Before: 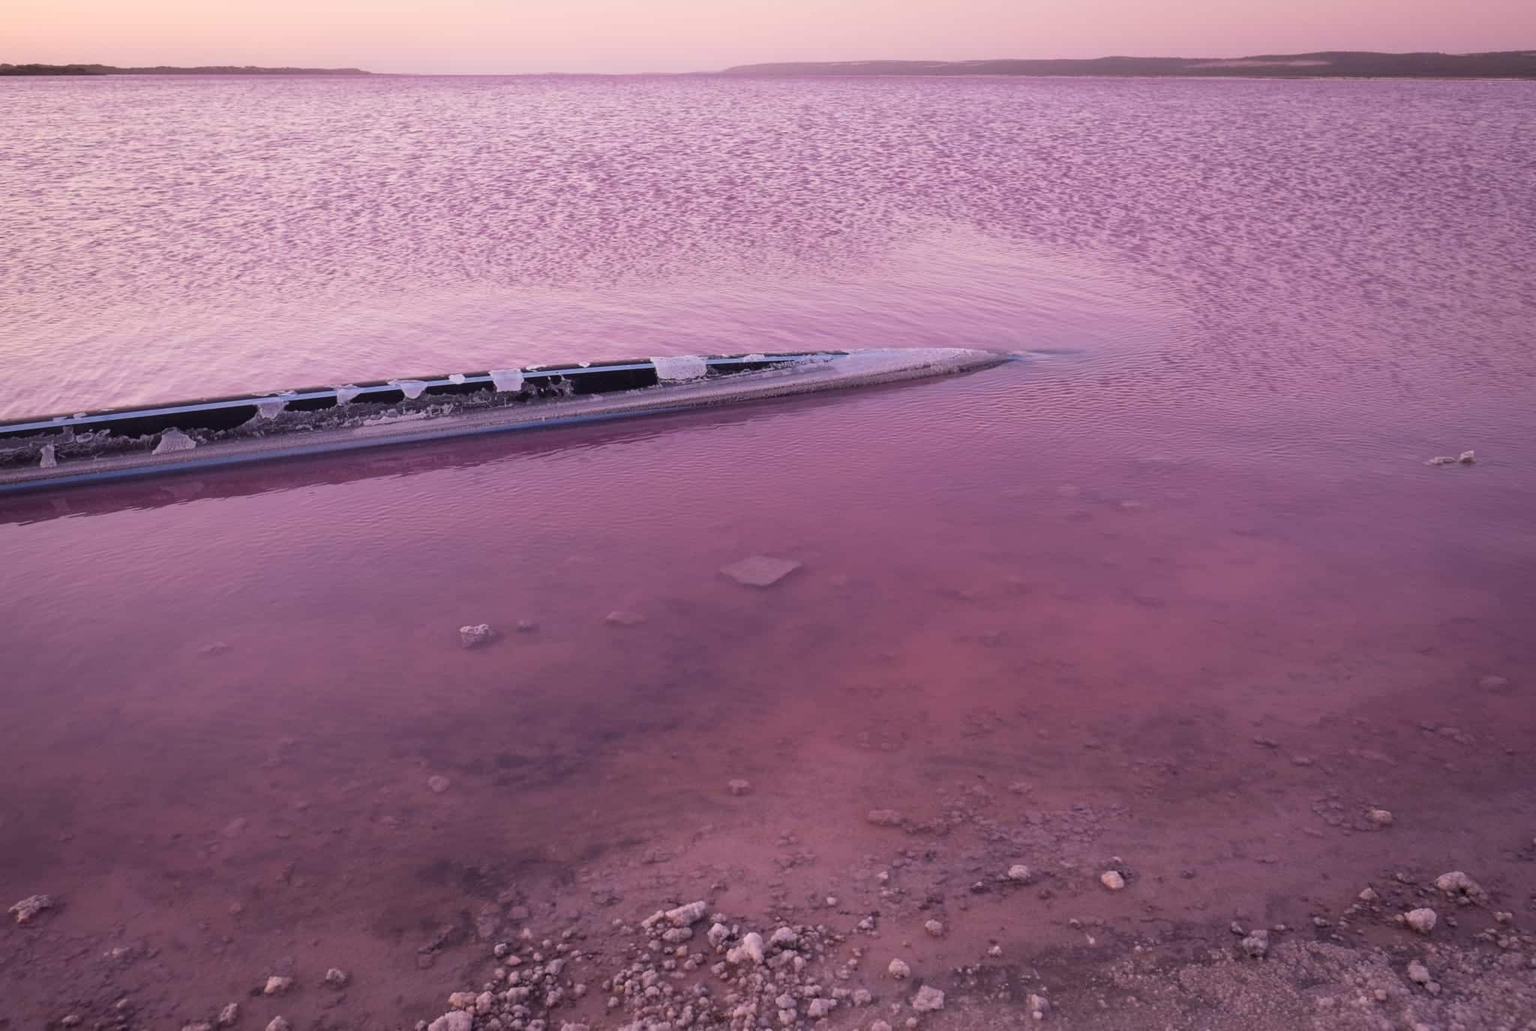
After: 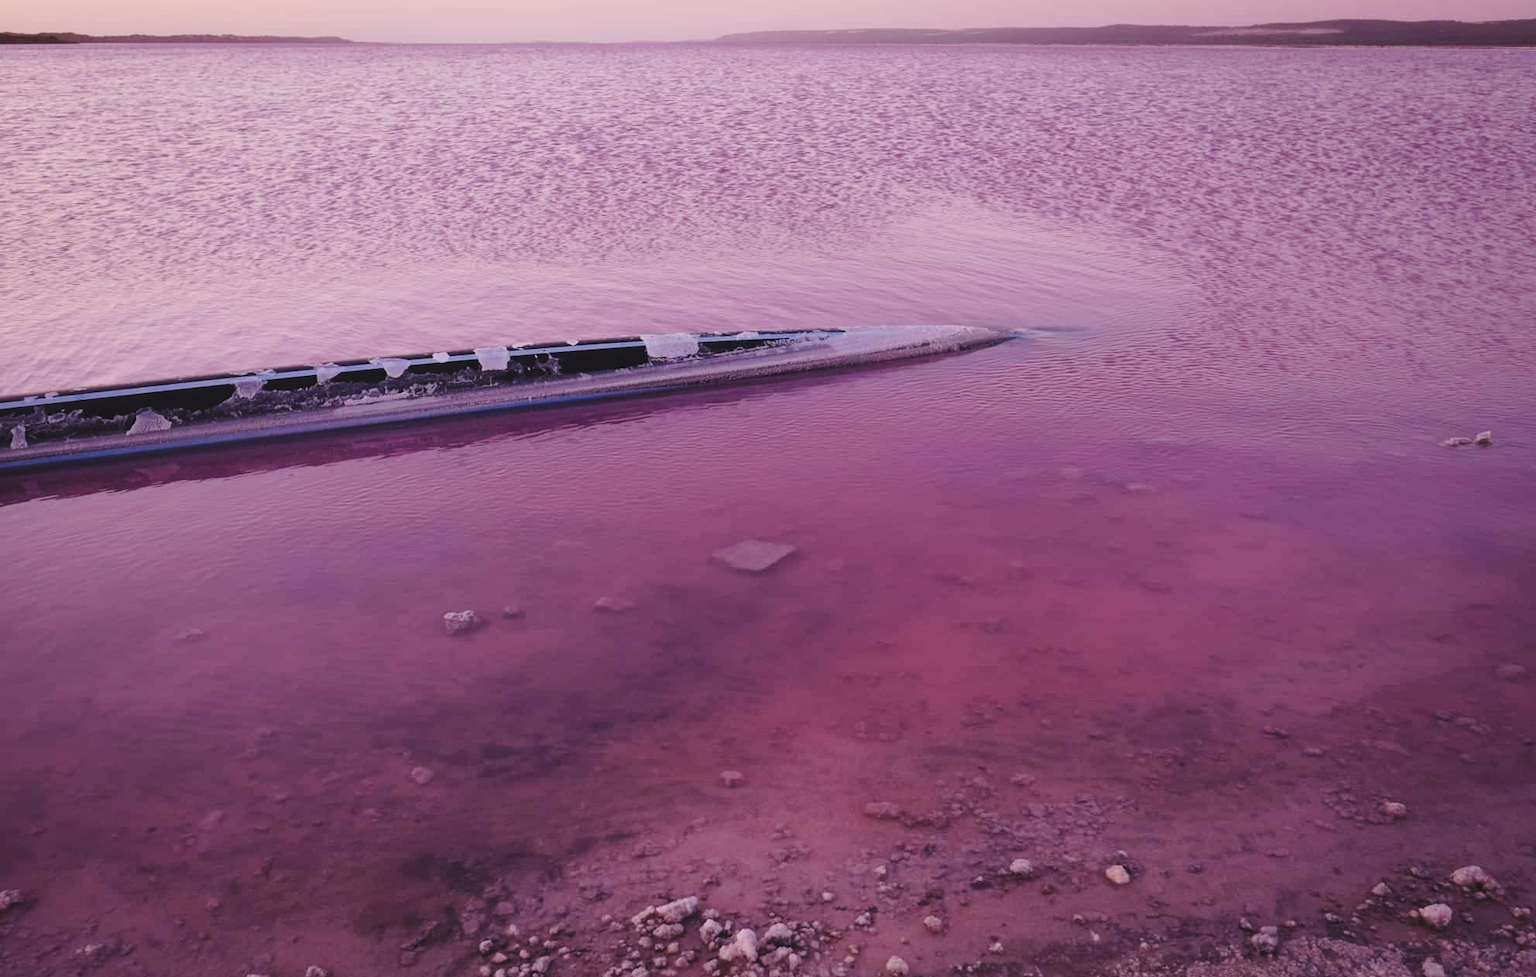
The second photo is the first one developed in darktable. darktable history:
white balance: red 1.004, blue 1.024
exposure: black level correction -0.016, exposure -1.018 EV, compensate highlight preservation false
base curve: curves: ch0 [(0, 0) (0.036, 0.037) (0.121, 0.228) (0.46, 0.76) (0.859, 0.983) (1, 1)], preserve colors none
crop: left 1.964%, top 3.251%, right 1.122%, bottom 4.933%
